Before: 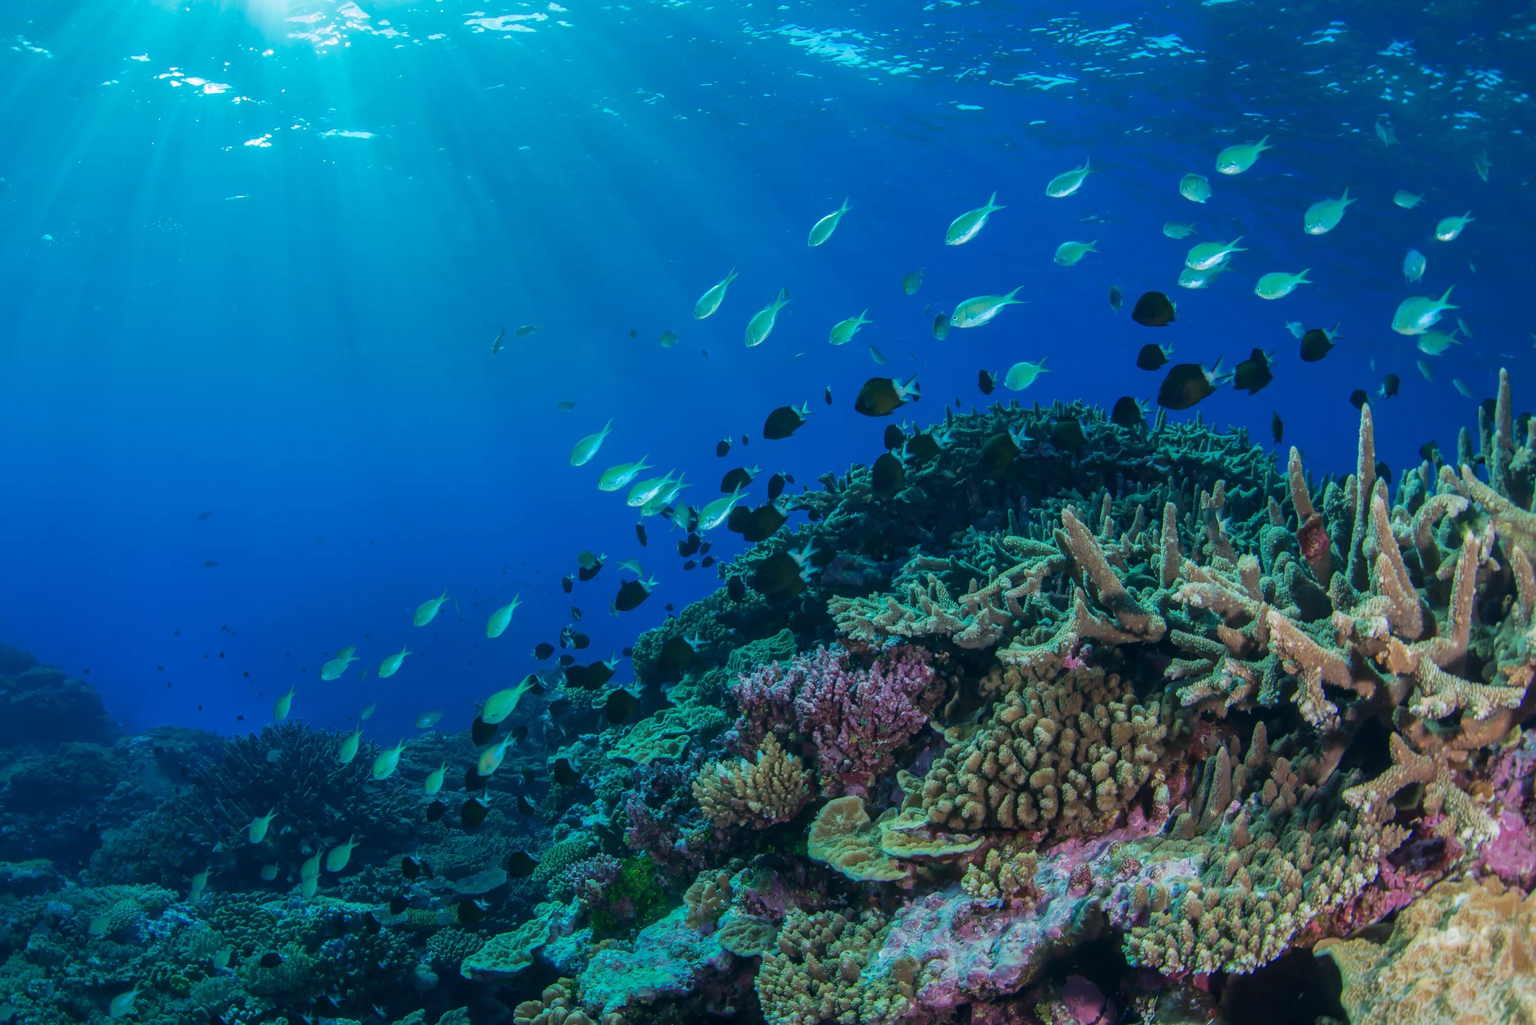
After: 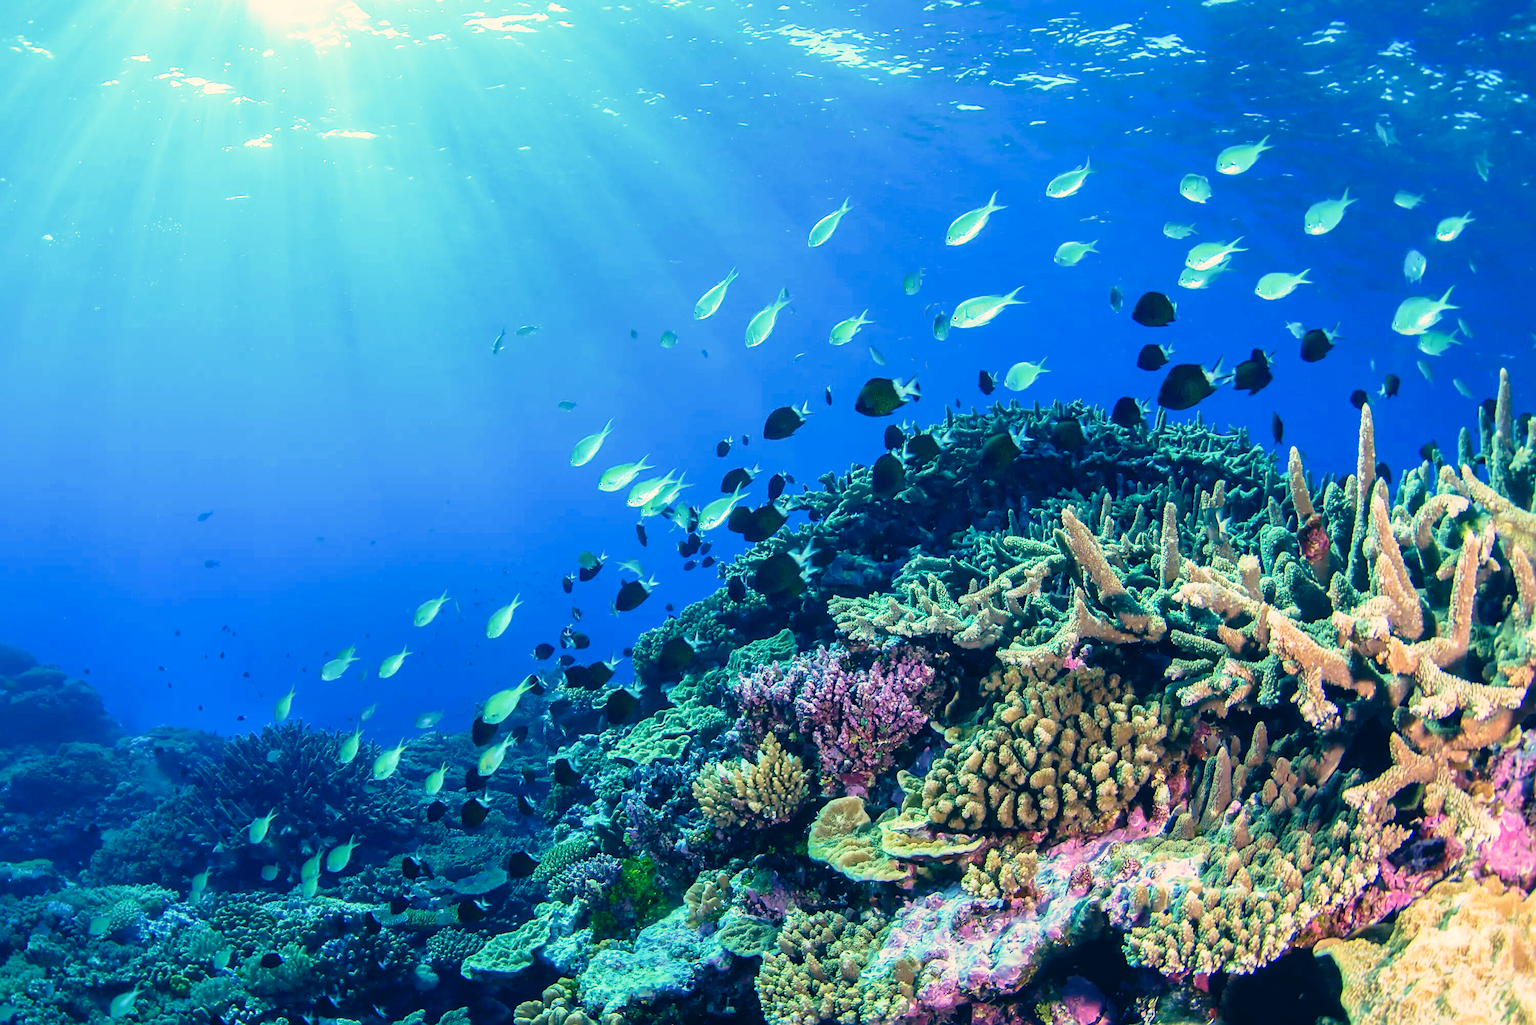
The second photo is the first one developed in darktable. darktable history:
color correction: highlights a* 10.32, highlights b* 14.66, shadows a* -9.59, shadows b* -15.02
base curve: curves: ch0 [(0, 0) (0.012, 0.01) (0.073, 0.168) (0.31, 0.711) (0.645, 0.957) (1, 1)], preserve colors none
velvia: strength 17%
sharpen: on, module defaults
